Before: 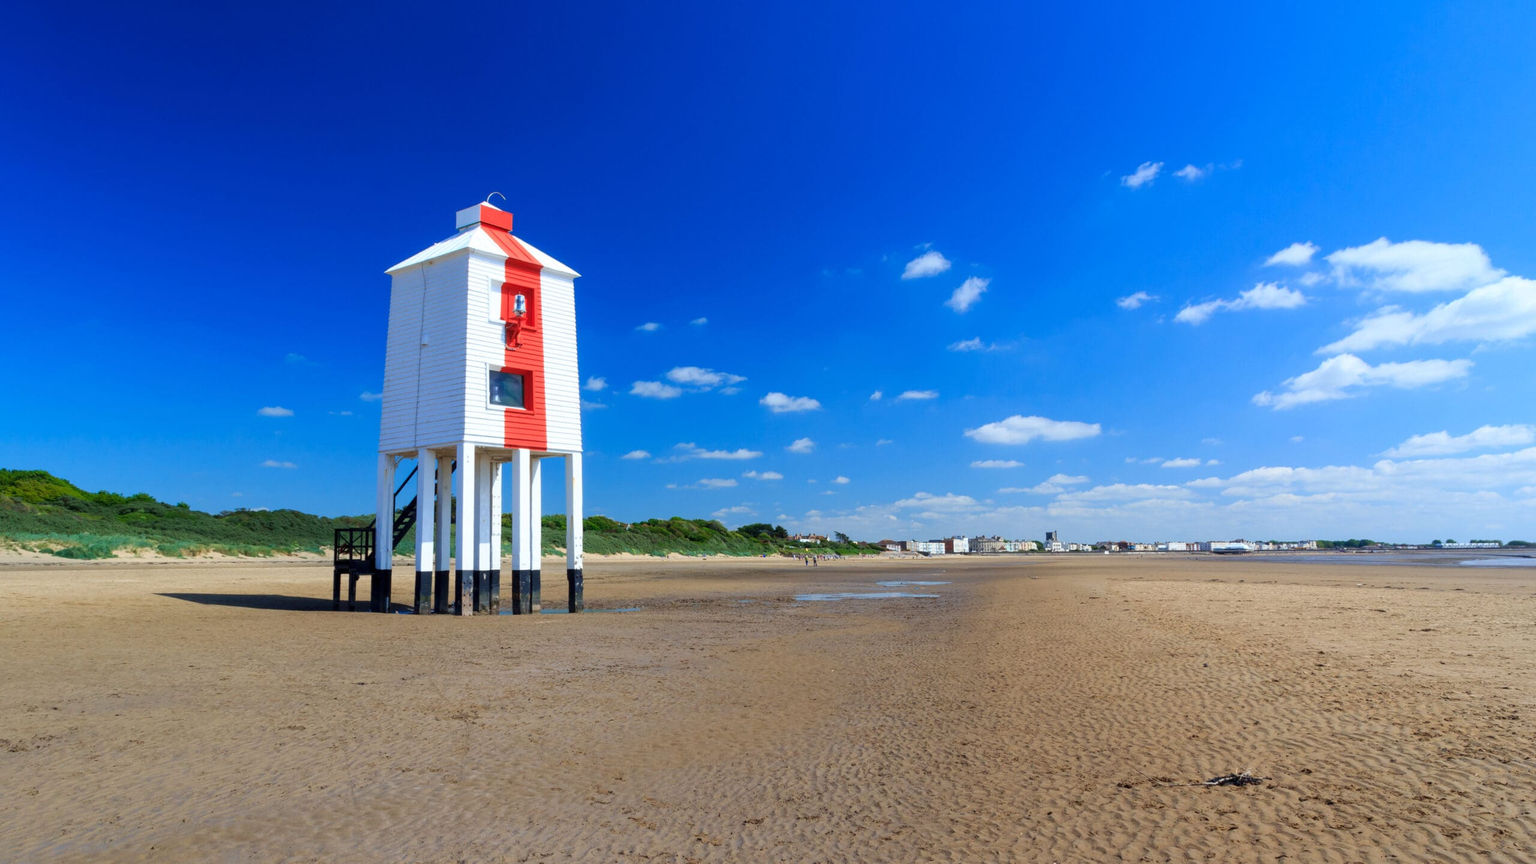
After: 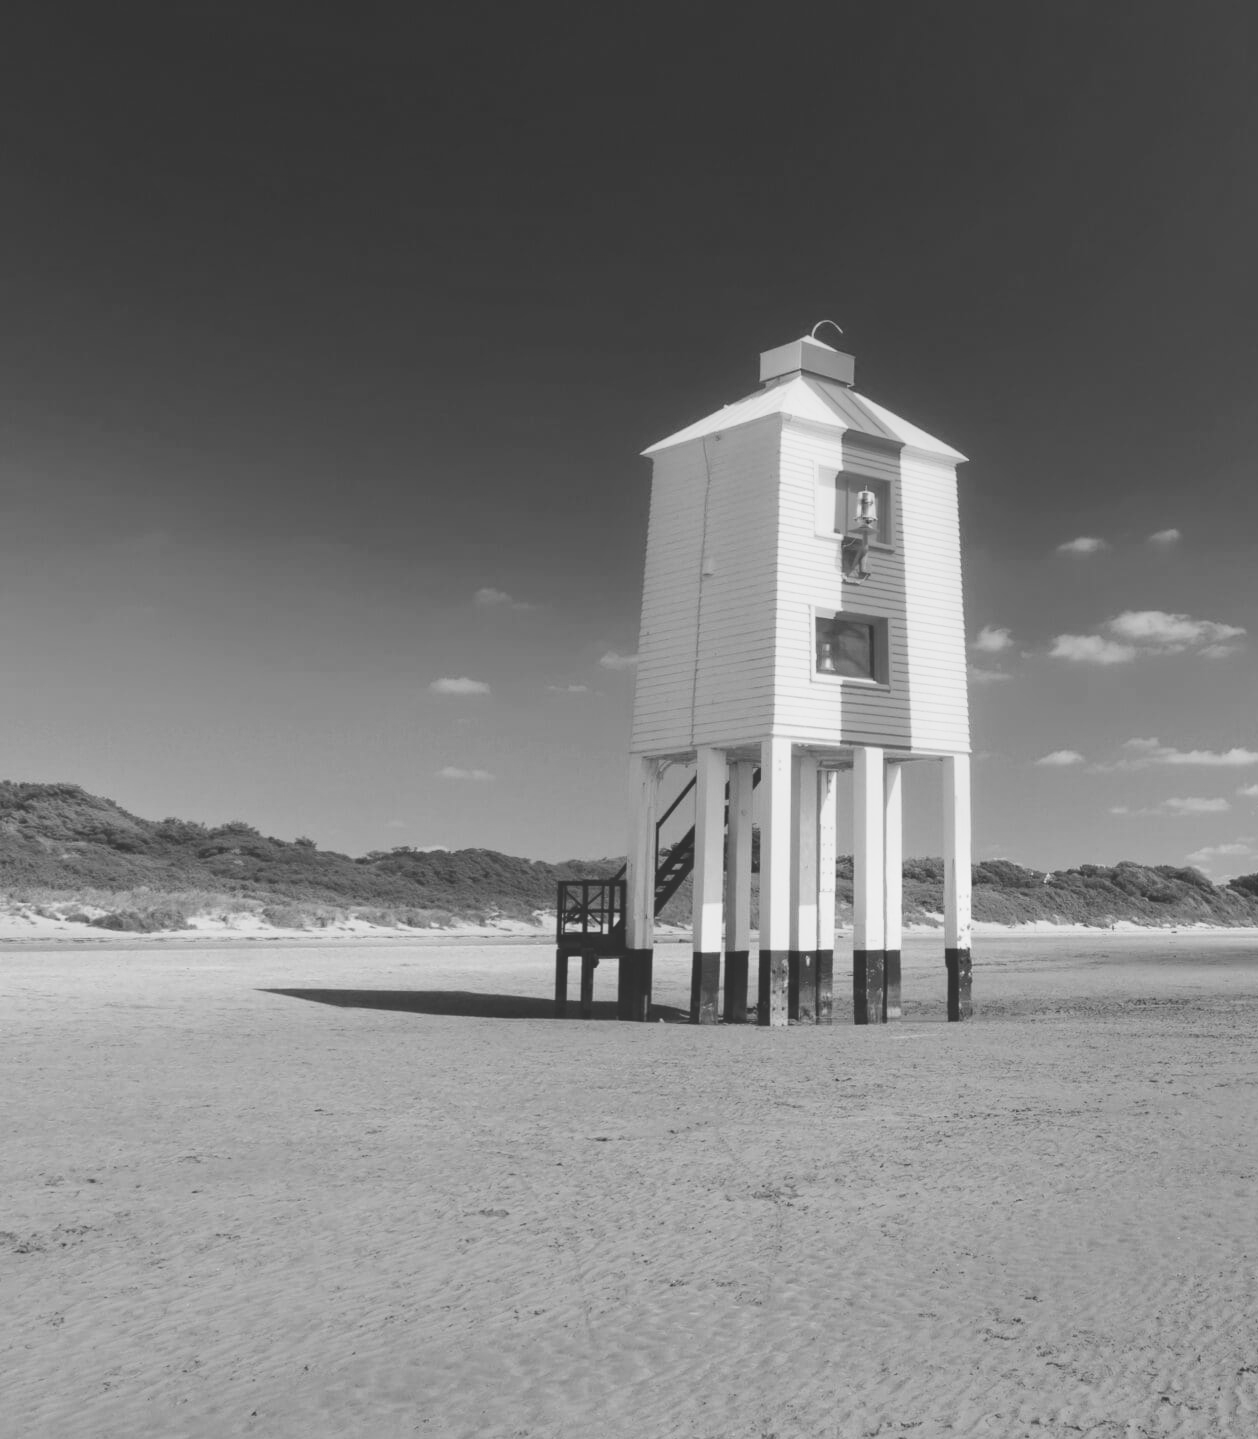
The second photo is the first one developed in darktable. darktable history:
monochrome: a -74.22, b 78.2
color balance rgb: shadows lift › chroma 2%, shadows lift › hue 247.2°, power › chroma 0.3%, power › hue 25.2°, highlights gain › chroma 3%, highlights gain › hue 60°, global offset › luminance 2%, perceptual saturation grading › global saturation 20%, perceptual saturation grading › highlights -20%, perceptual saturation grading › shadows 30%
rotate and perspective: crop left 0, crop top 0
crop and rotate: left 0%, top 0%, right 50.845%
base curve: curves: ch0 [(0, 0) (0.204, 0.334) (0.55, 0.733) (1, 1)], preserve colors none
